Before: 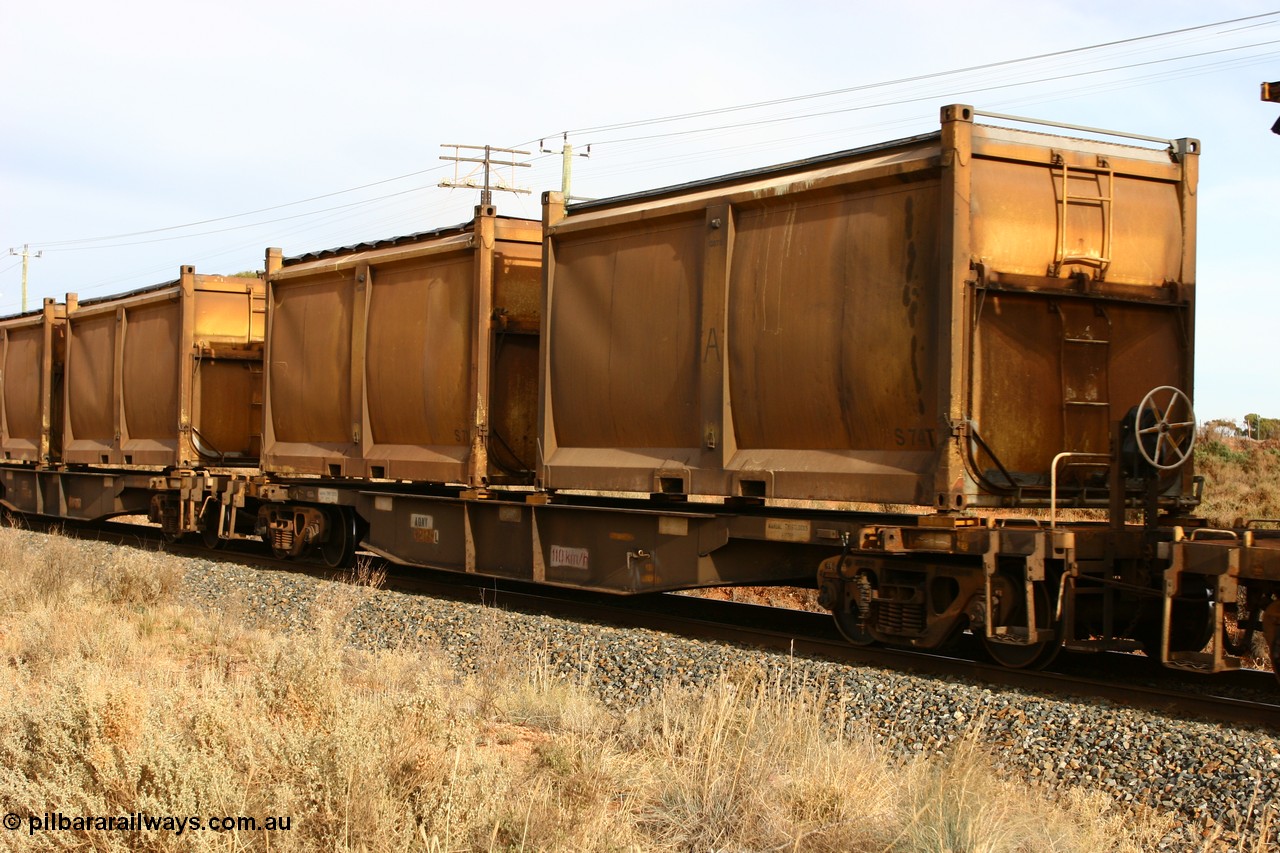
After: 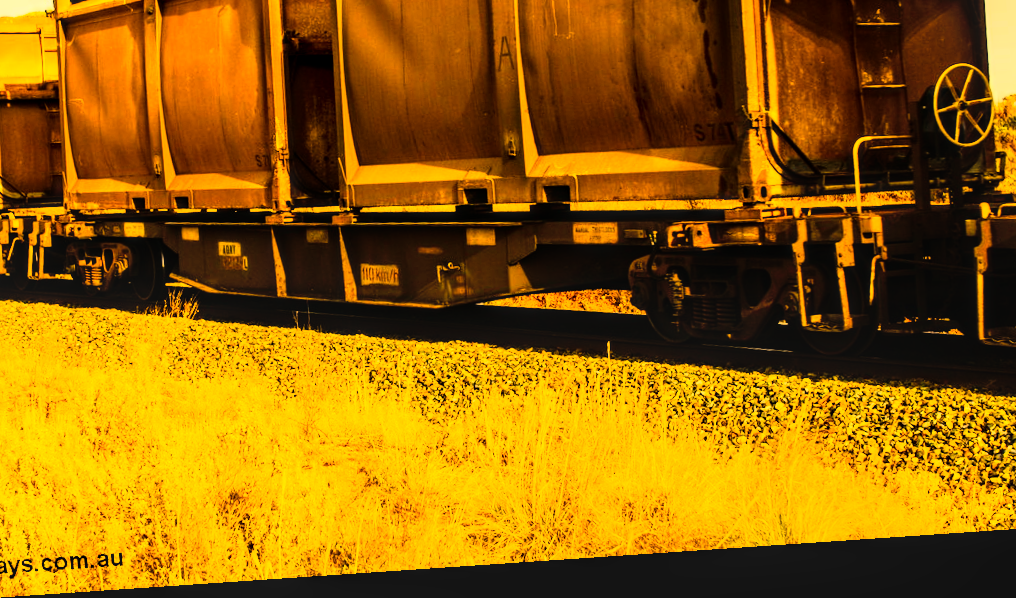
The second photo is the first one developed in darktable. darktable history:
rotate and perspective: rotation -4.2°, shear 0.006, automatic cropping off
white balance: red 1.138, green 0.996, blue 0.812
rgb curve: curves: ch0 [(0, 0) (0.21, 0.15) (0.24, 0.21) (0.5, 0.75) (0.75, 0.96) (0.89, 0.99) (1, 1)]; ch1 [(0, 0.02) (0.21, 0.13) (0.25, 0.2) (0.5, 0.67) (0.75, 0.9) (0.89, 0.97) (1, 1)]; ch2 [(0, 0.02) (0.21, 0.13) (0.25, 0.2) (0.5, 0.67) (0.75, 0.9) (0.89, 0.97) (1, 1)], compensate middle gray true
color balance rgb: linear chroma grading › global chroma 25%, perceptual saturation grading › global saturation 50%
crop and rotate: left 17.299%, top 35.115%, right 7.015%, bottom 1.024%
tone equalizer: on, module defaults
local contrast: detail 130%
